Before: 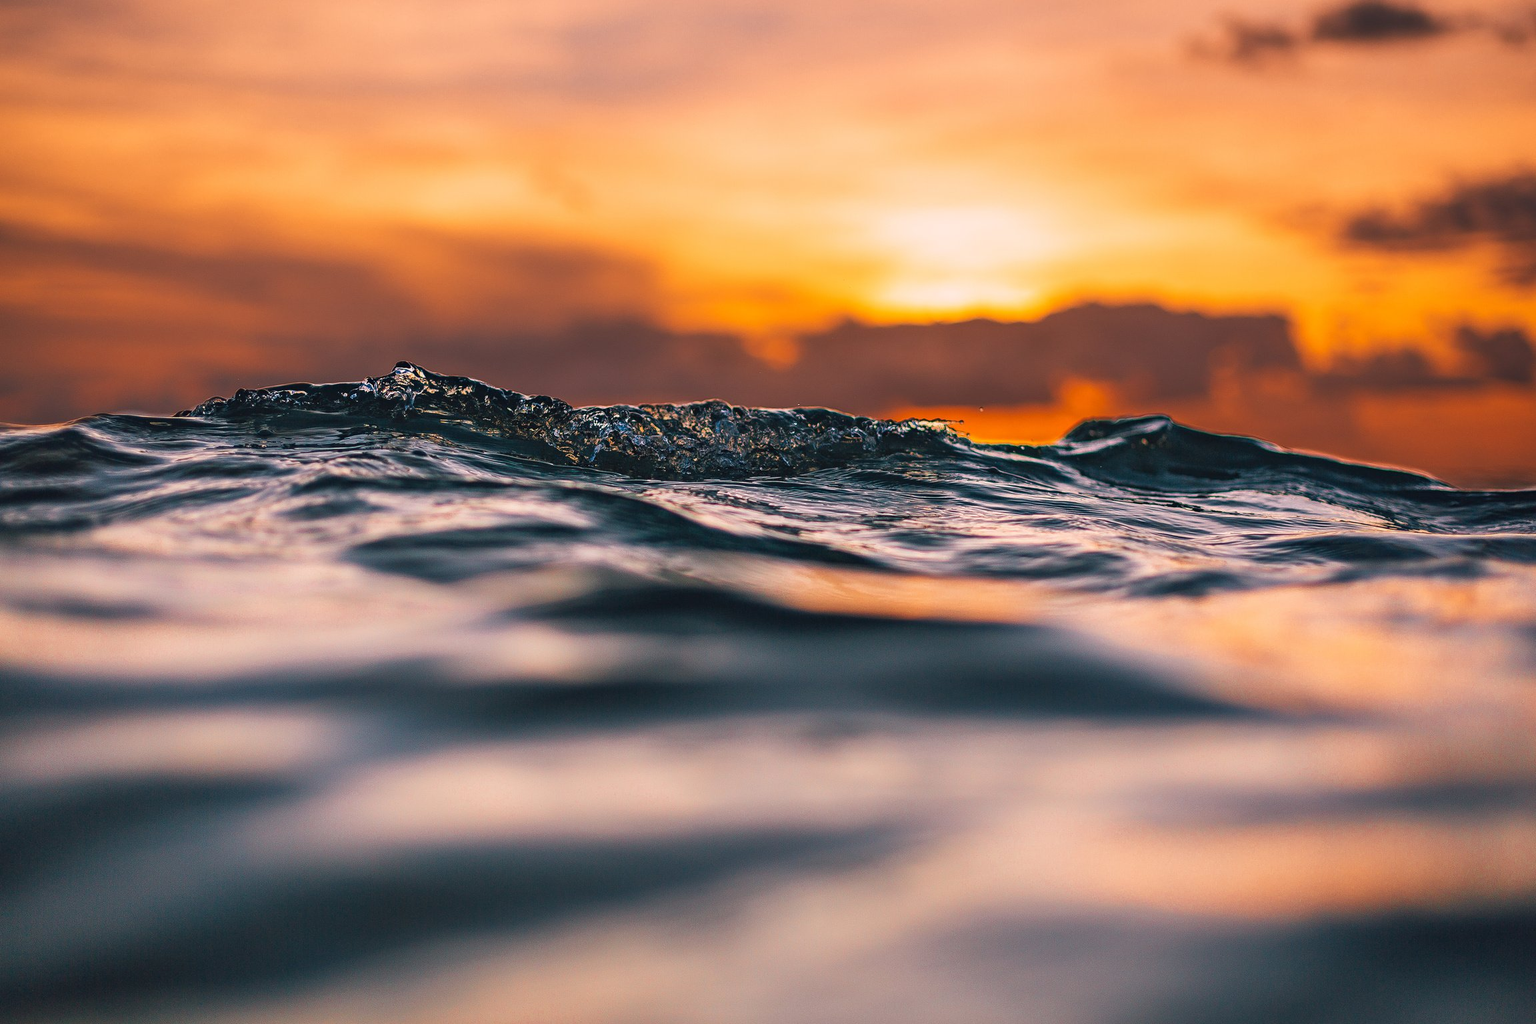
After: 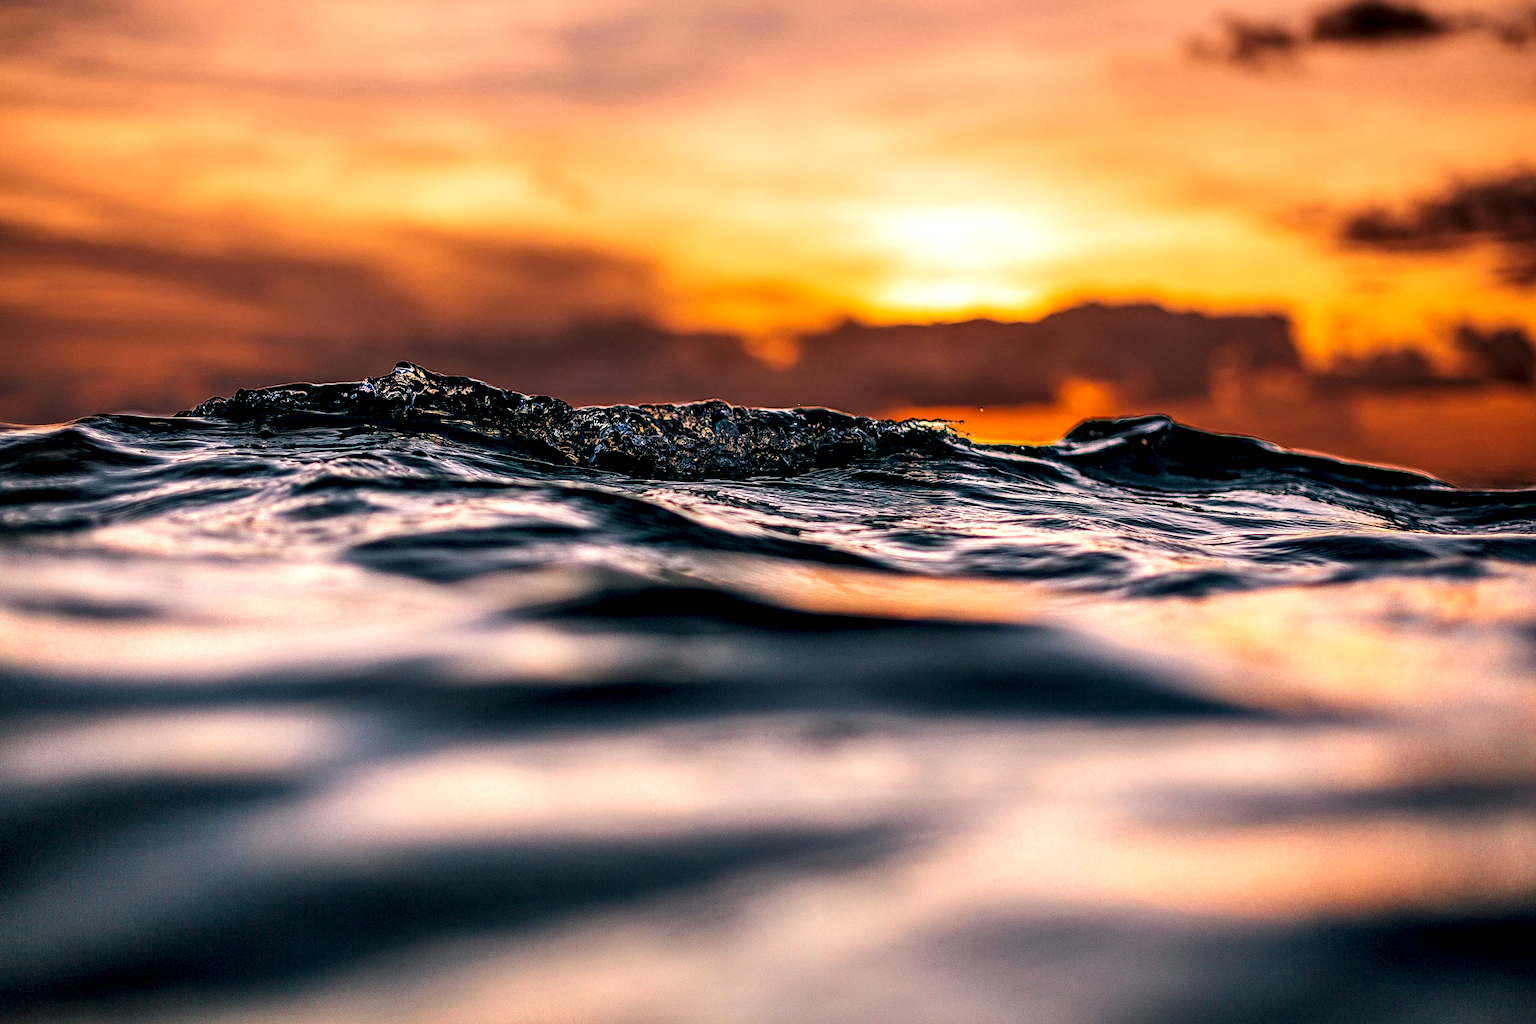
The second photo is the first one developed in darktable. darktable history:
contrast brightness saturation: saturation 0.1
local contrast: highlights 80%, shadows 57%, detail 175%, midtone range 0.602
